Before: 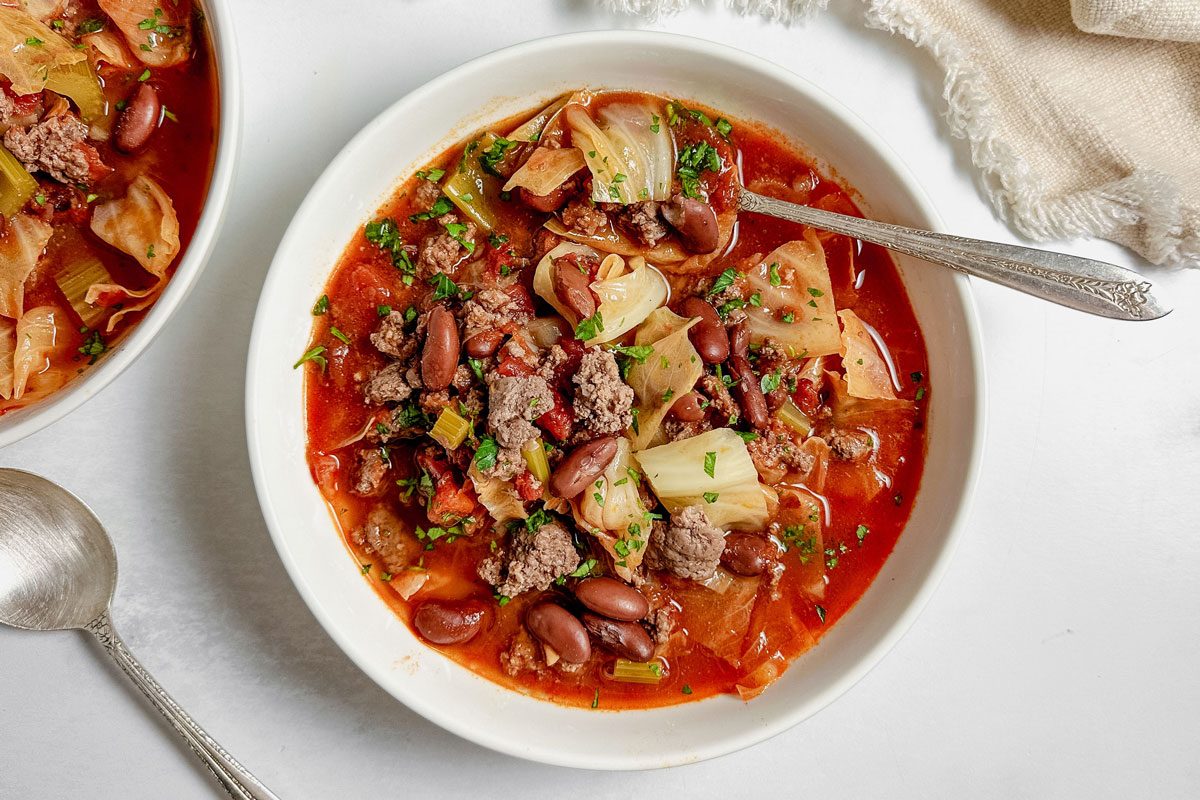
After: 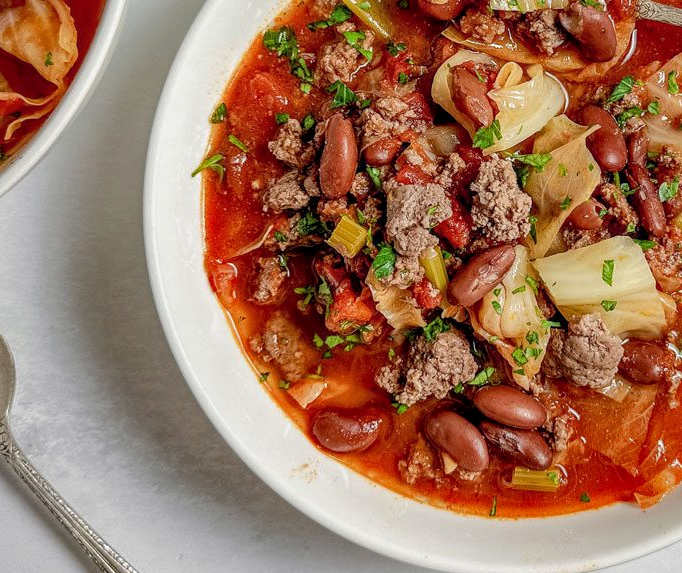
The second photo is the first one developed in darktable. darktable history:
local contrast: on, module defaults
shadows and highlights: on, module defaults
crop: left 8.581%, top 24.114%, right 34.538%, bottom 4.226%
